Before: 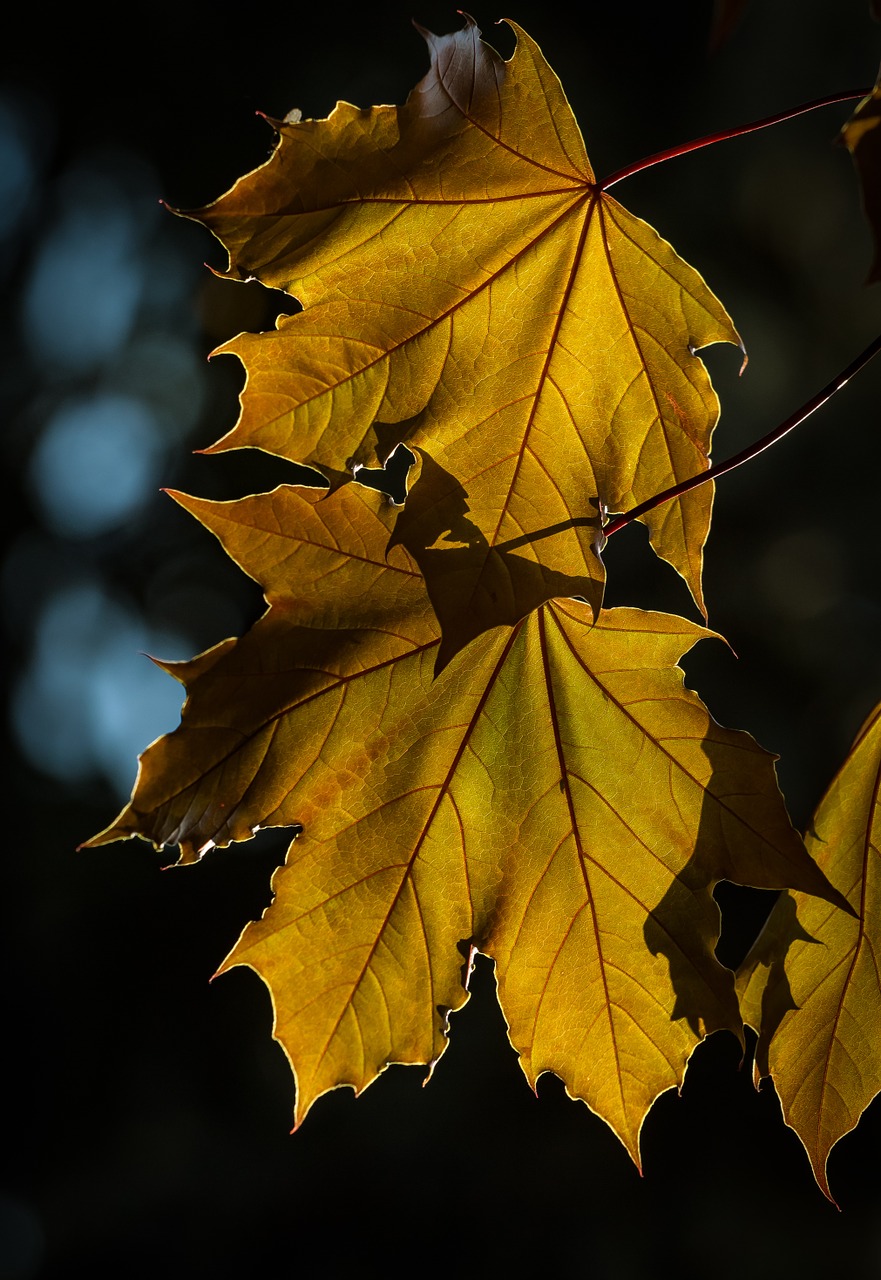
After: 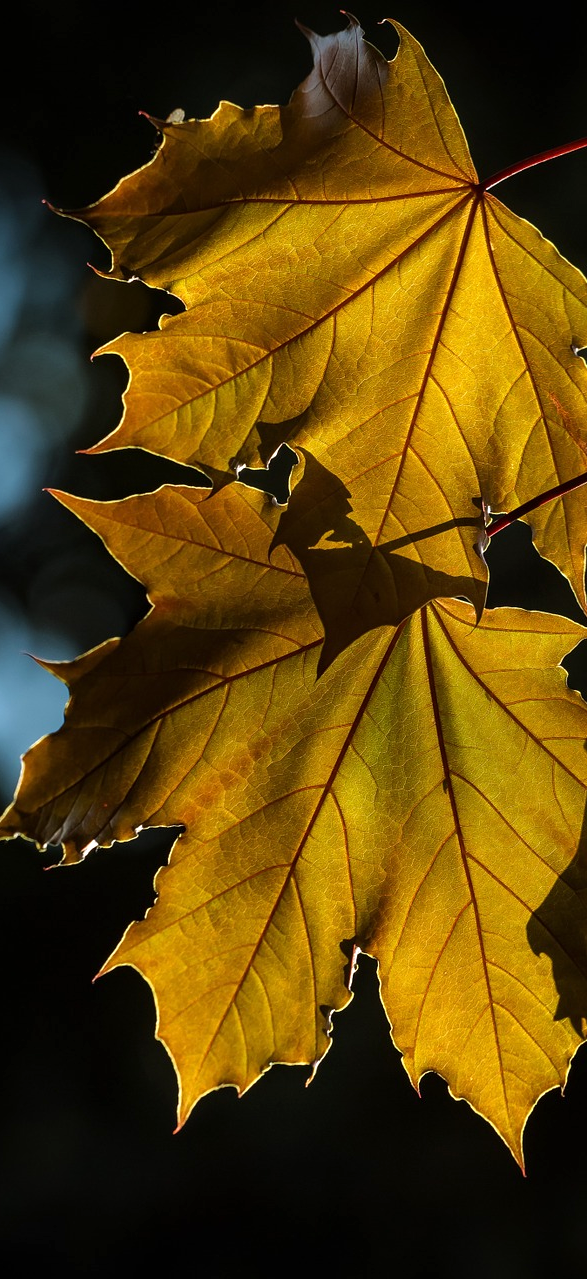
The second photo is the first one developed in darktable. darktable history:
crop and rotate: left 13.342%, right 19.991%
exposure: exposure 0.191 EV, compensate highlight preservation false
